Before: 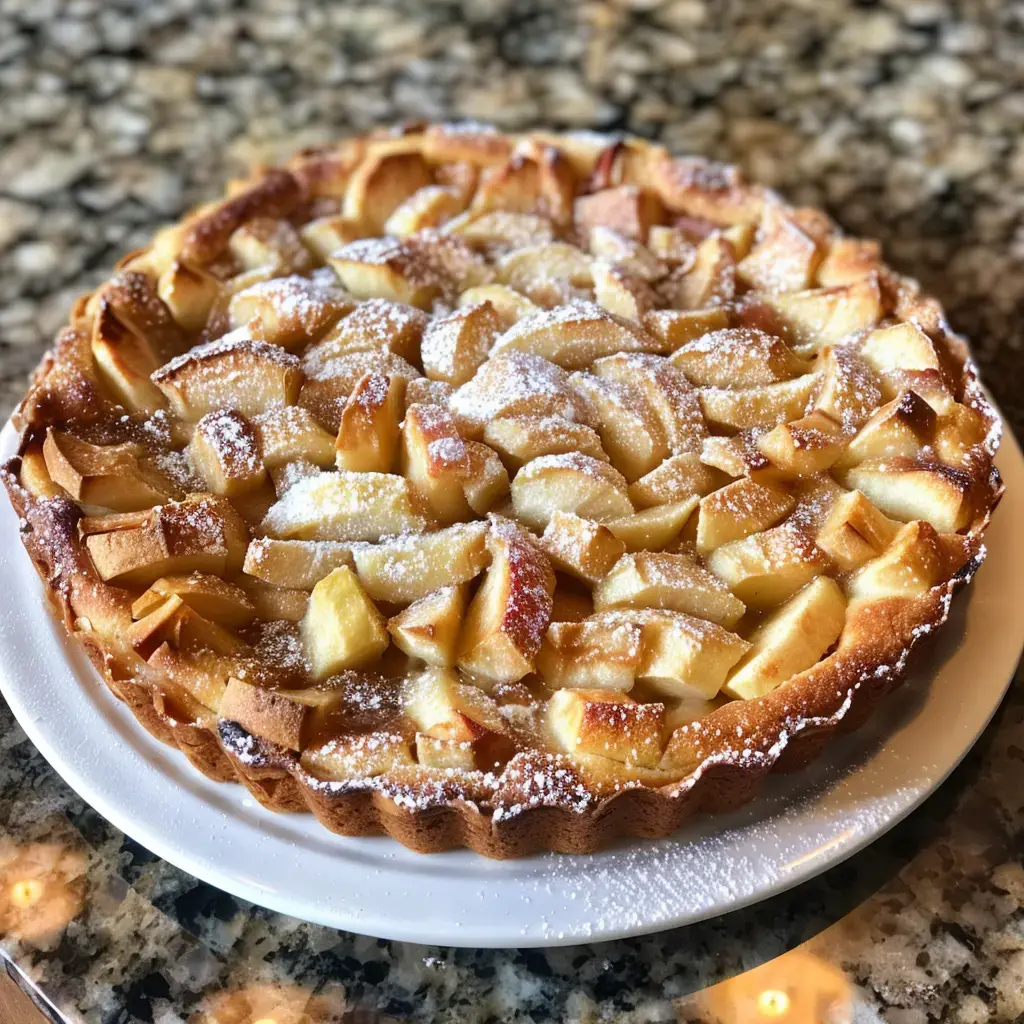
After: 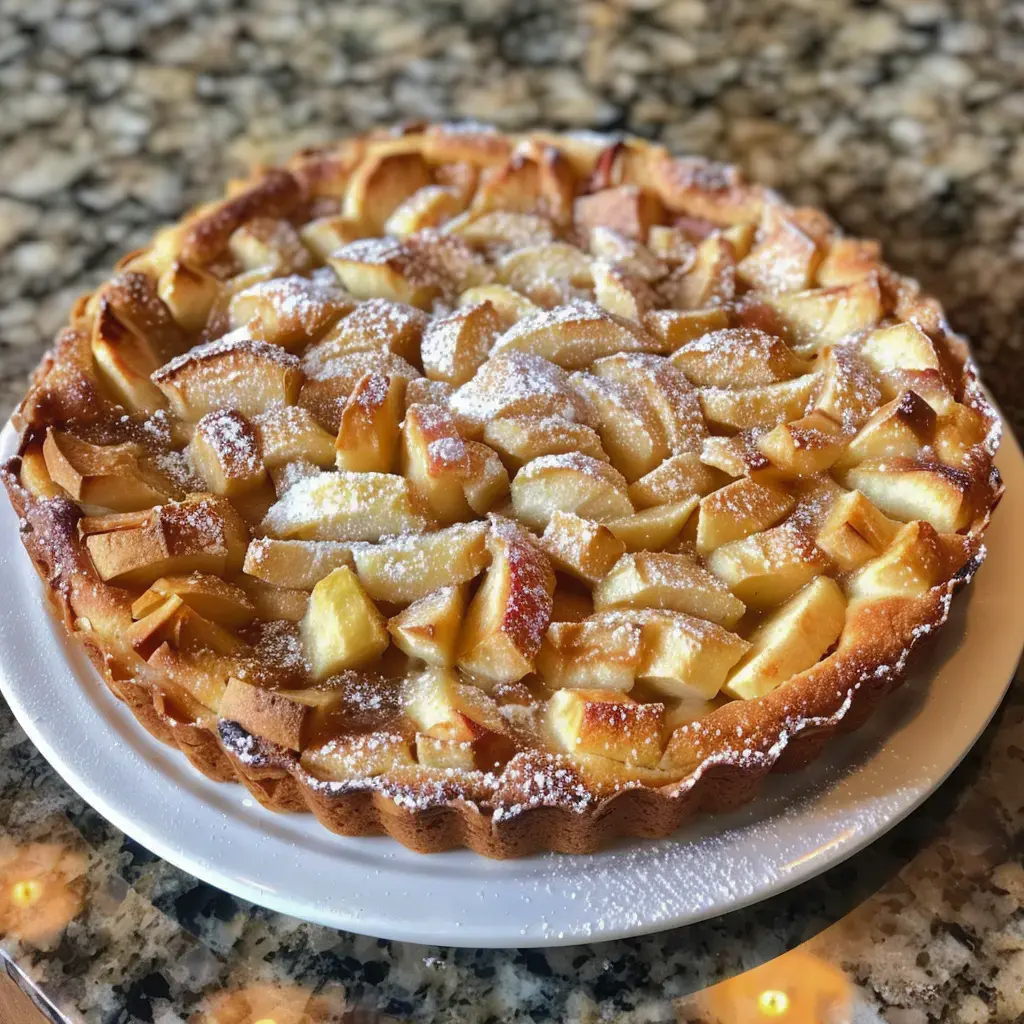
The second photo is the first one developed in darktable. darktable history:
shadows and highlights: shadows 40.09, highlights -60.07
